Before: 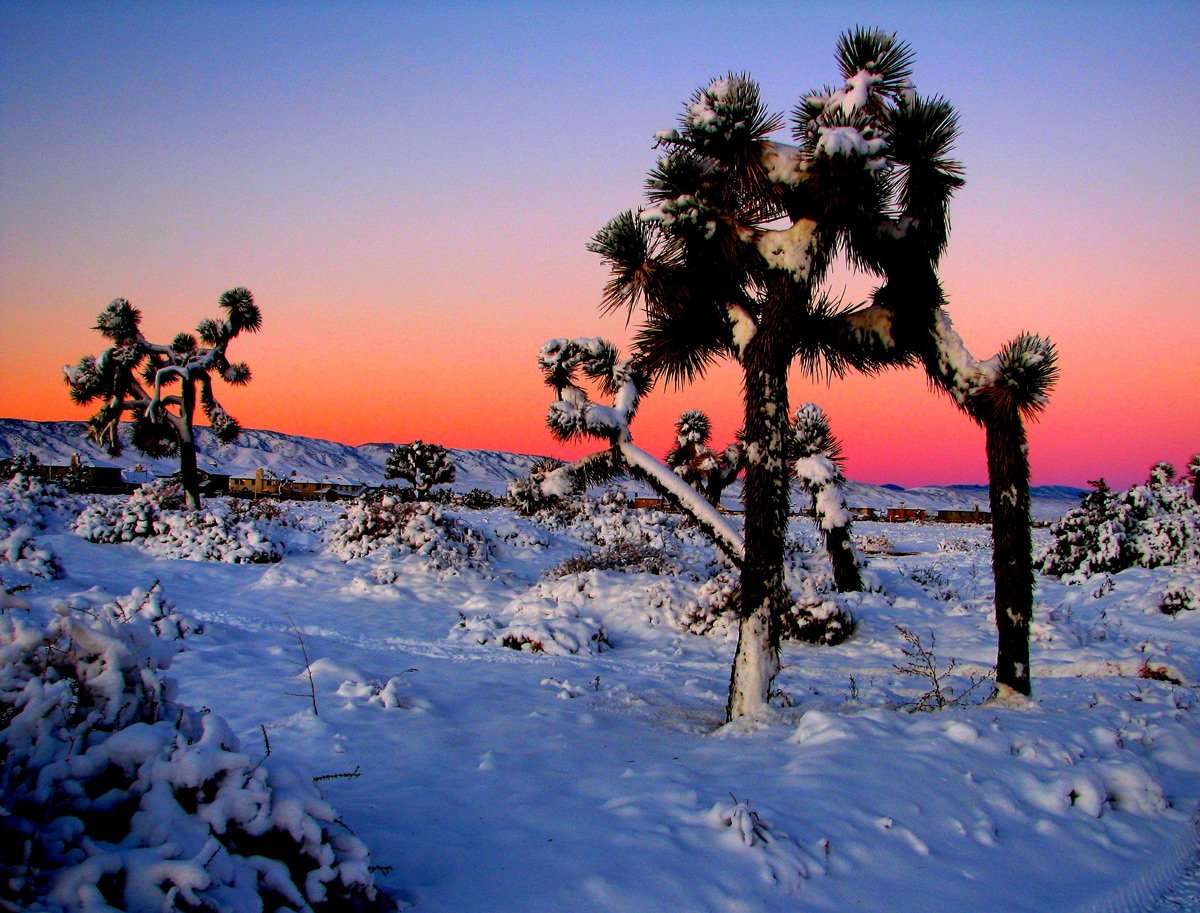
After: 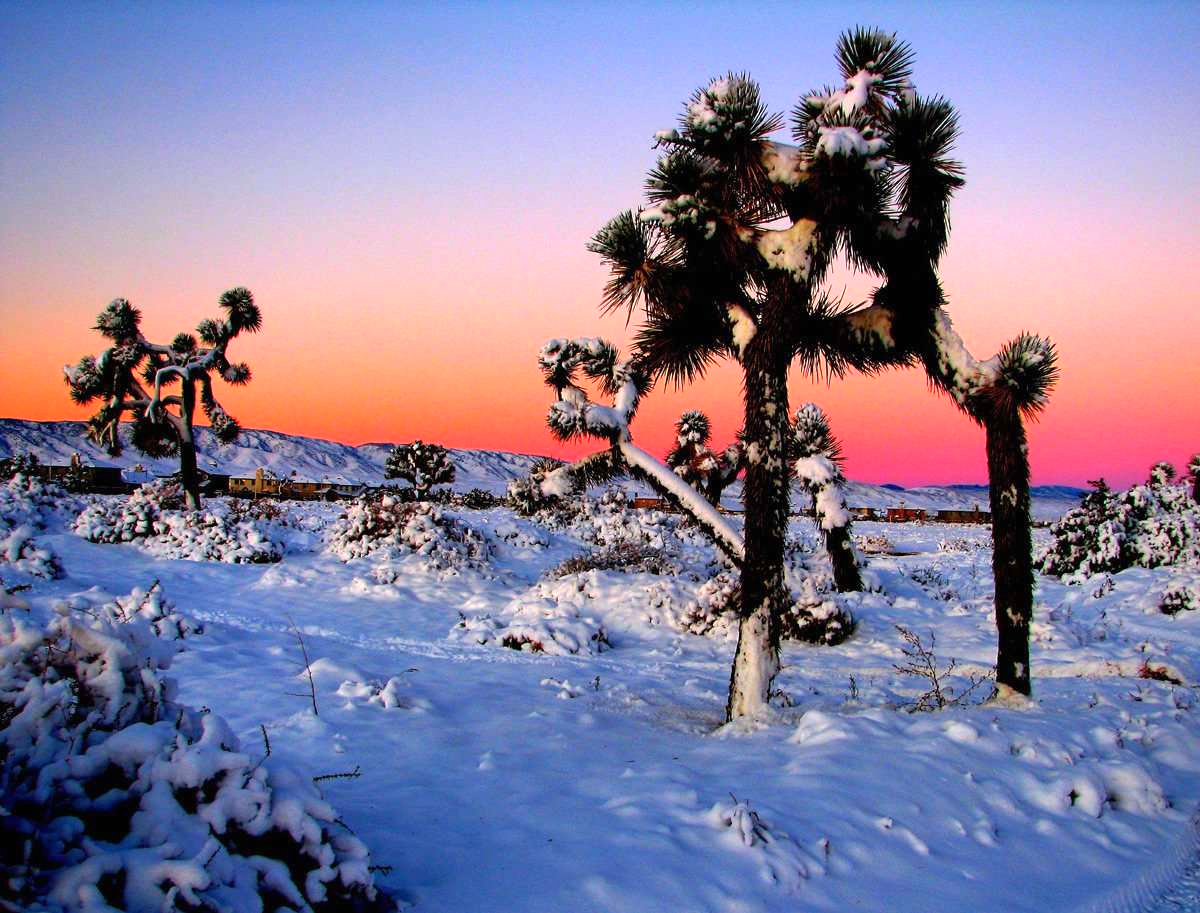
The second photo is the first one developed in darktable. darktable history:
color balance rgb: on, module defaults
exposure: black level correction 0, exposure 0.5 EV, compensate highlight preservation false
